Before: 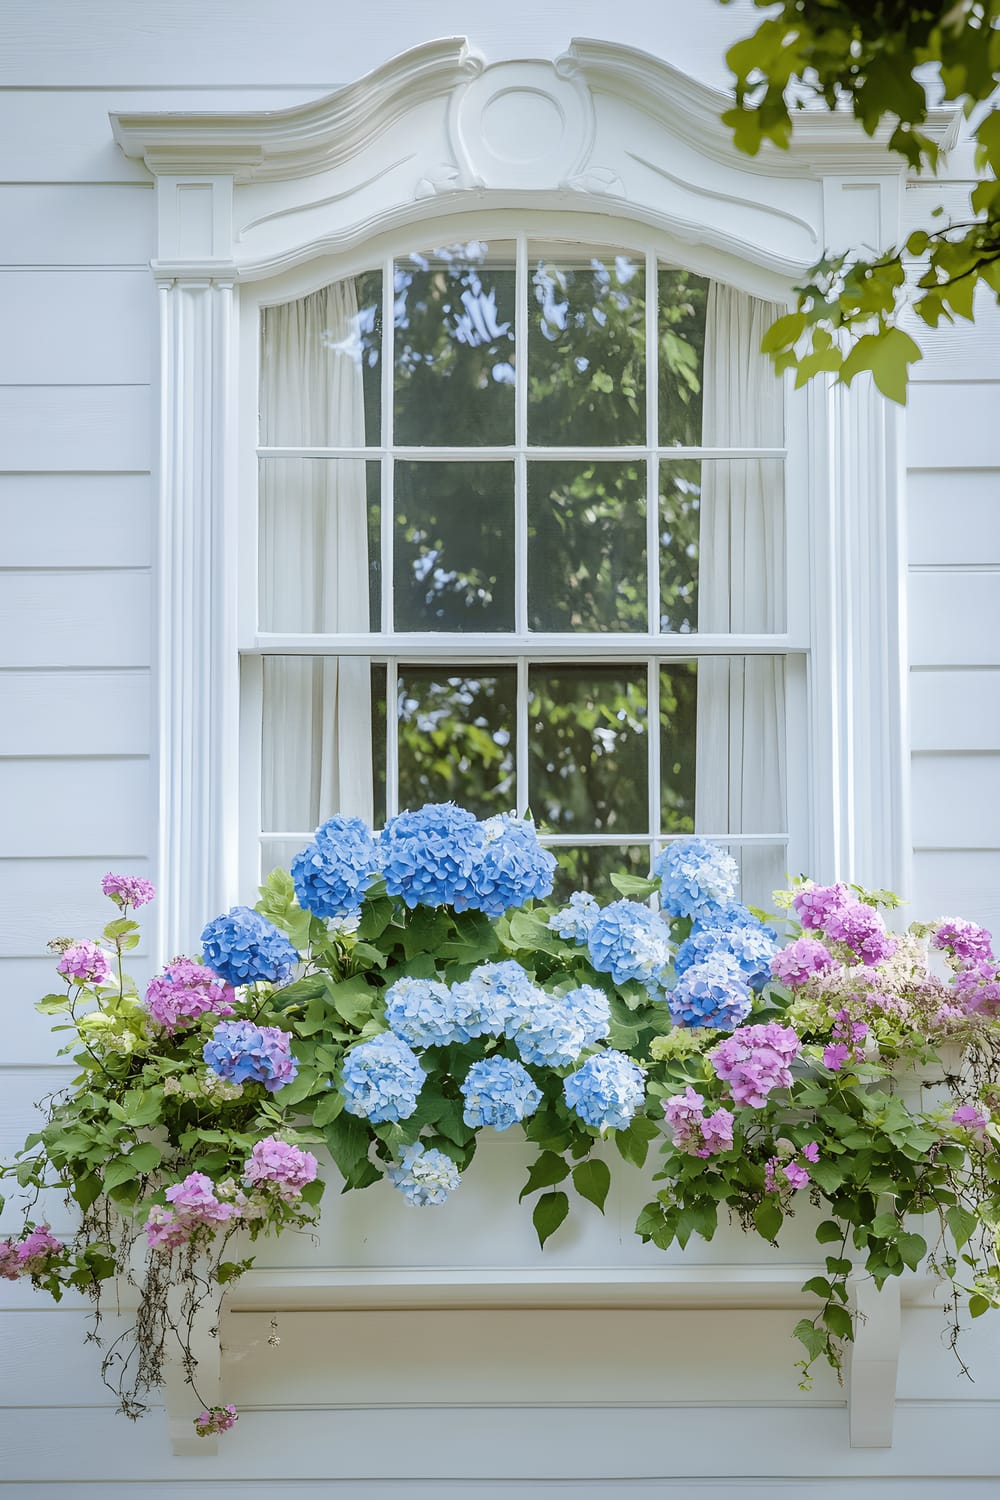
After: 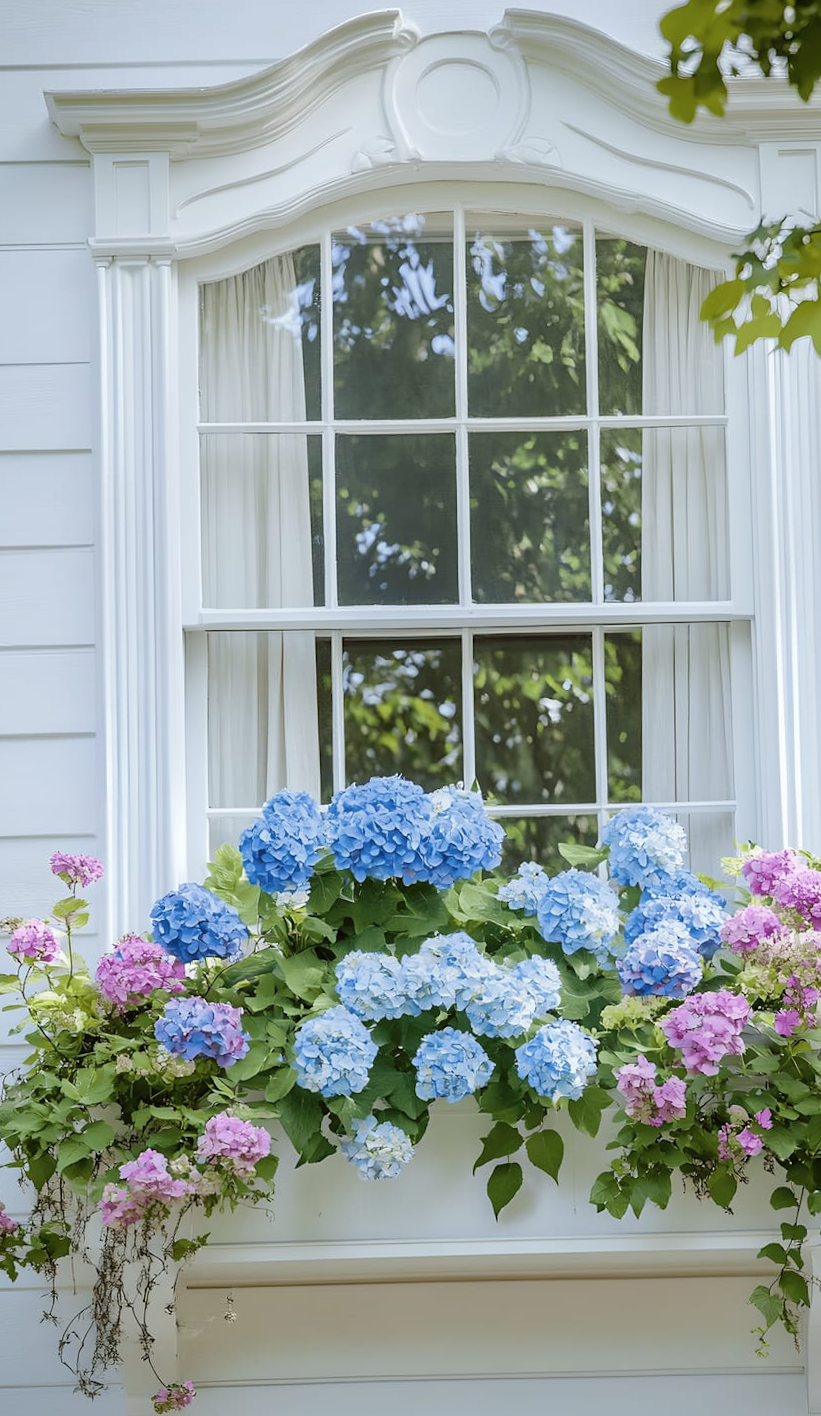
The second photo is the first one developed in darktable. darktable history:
color balance rgb: perceptual saturation grading › global saturation -3%
crop and rotate: angle 1°, left 4.281%, top 0.642%, right 11.383%, bottom 2.486%
